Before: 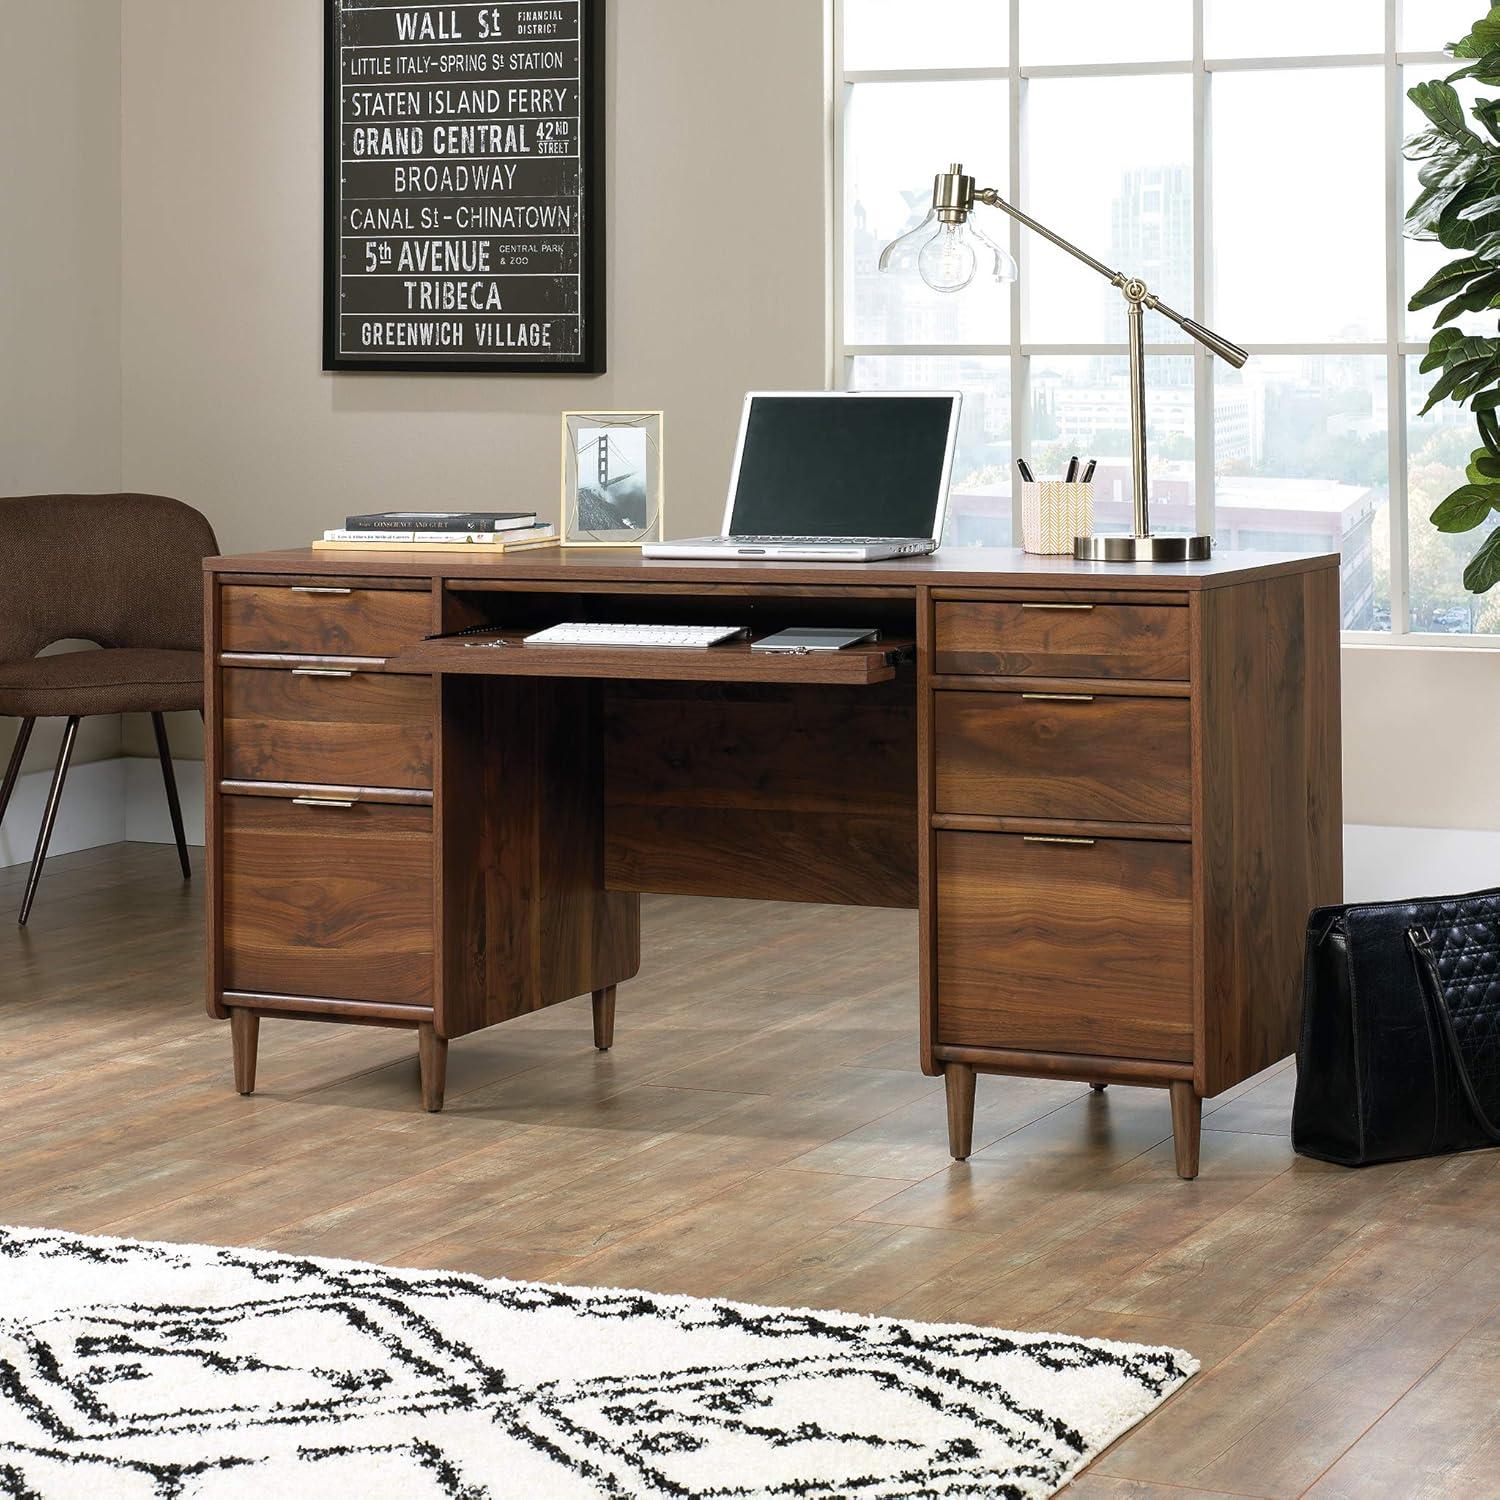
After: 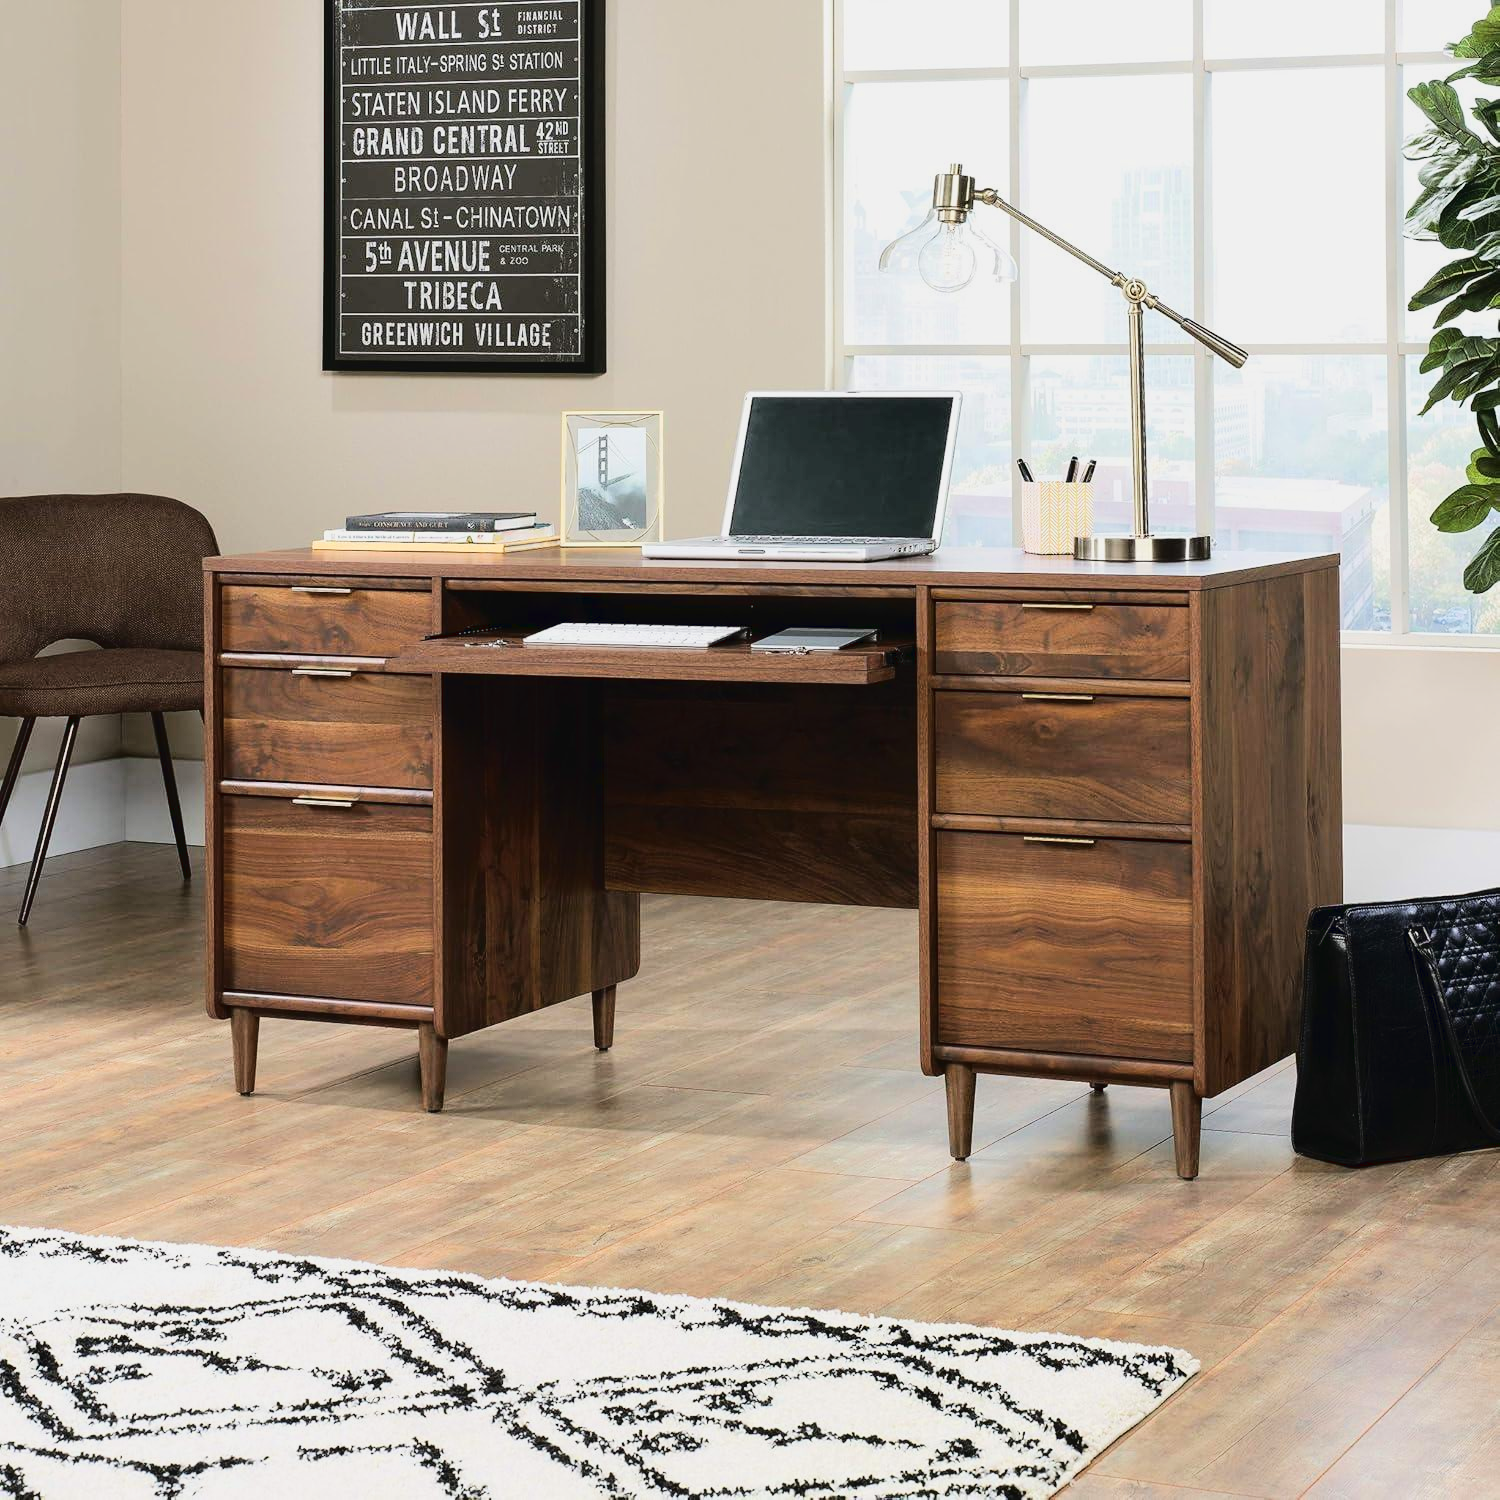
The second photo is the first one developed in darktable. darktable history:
tone curve: curves: ch0 [(0, 0.022) (0.114, 0.083) (0.281, 0.315) (0.447, 0.557) (0.588, 0.711) (0.786, 0.839) (0.999, 0.949)]; ch1 [(0, 0) (0.389, 0.352) (0.458, 0.433) (0.486, 0.474) (0.509, 0.505) (0.535, 0.53) (0.555, 0.557) (0.586, 0.622) (0.677, 0.724) (1, 1)]; ch2 [(0, 0) (0.369, 0.388) (0.449, 0.431) (0.501, 0.5) (0.528, 0.52) (0.561, 0.59) (0.697, 0.721) (1, 1)]
